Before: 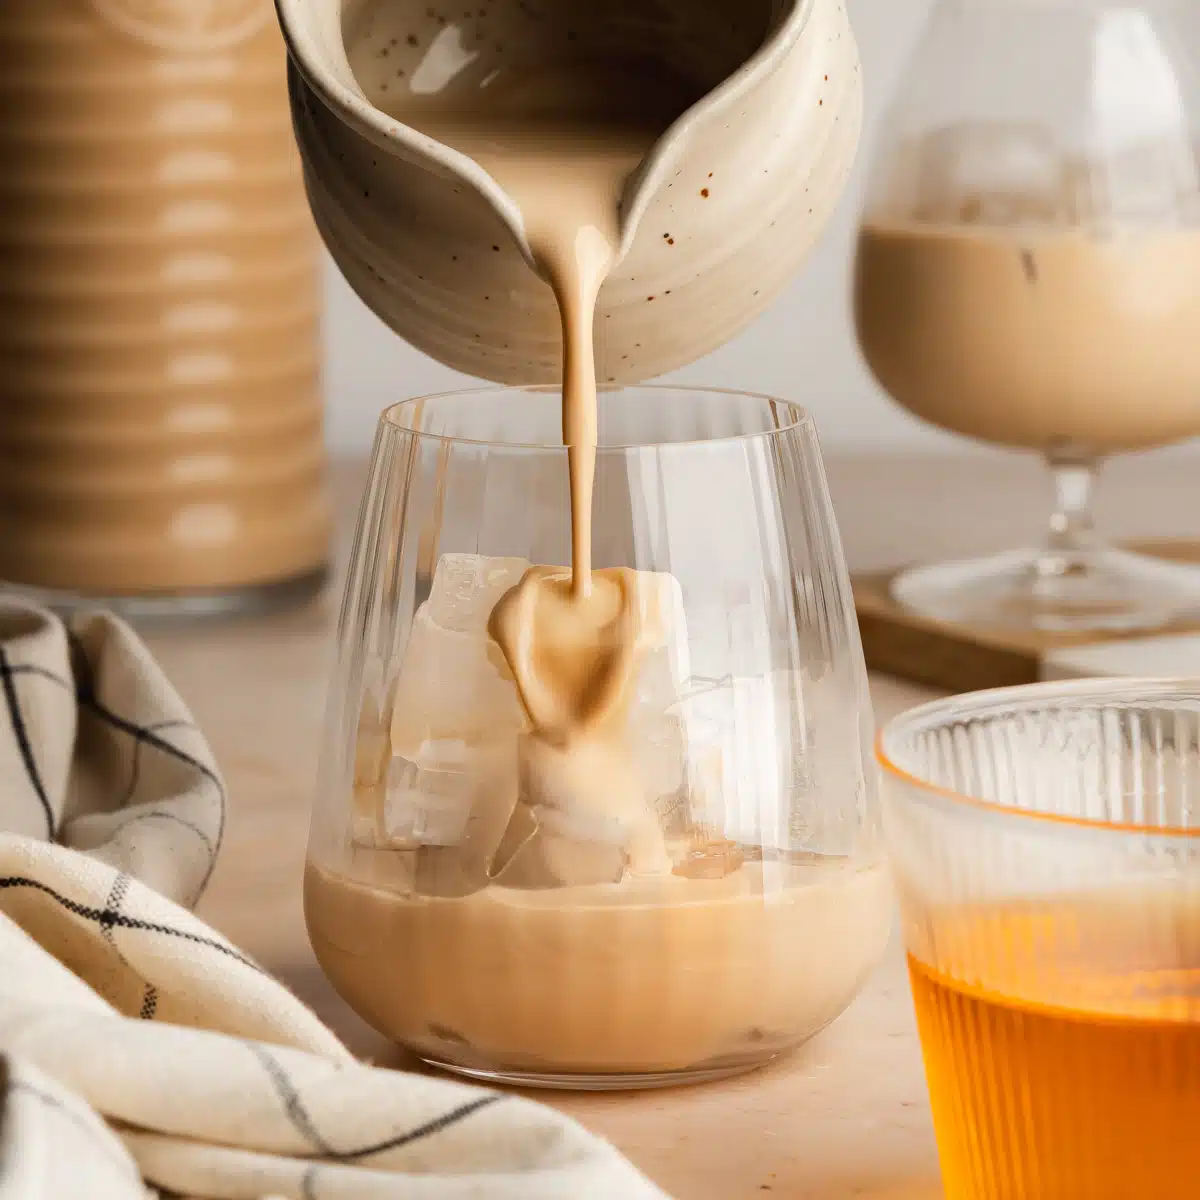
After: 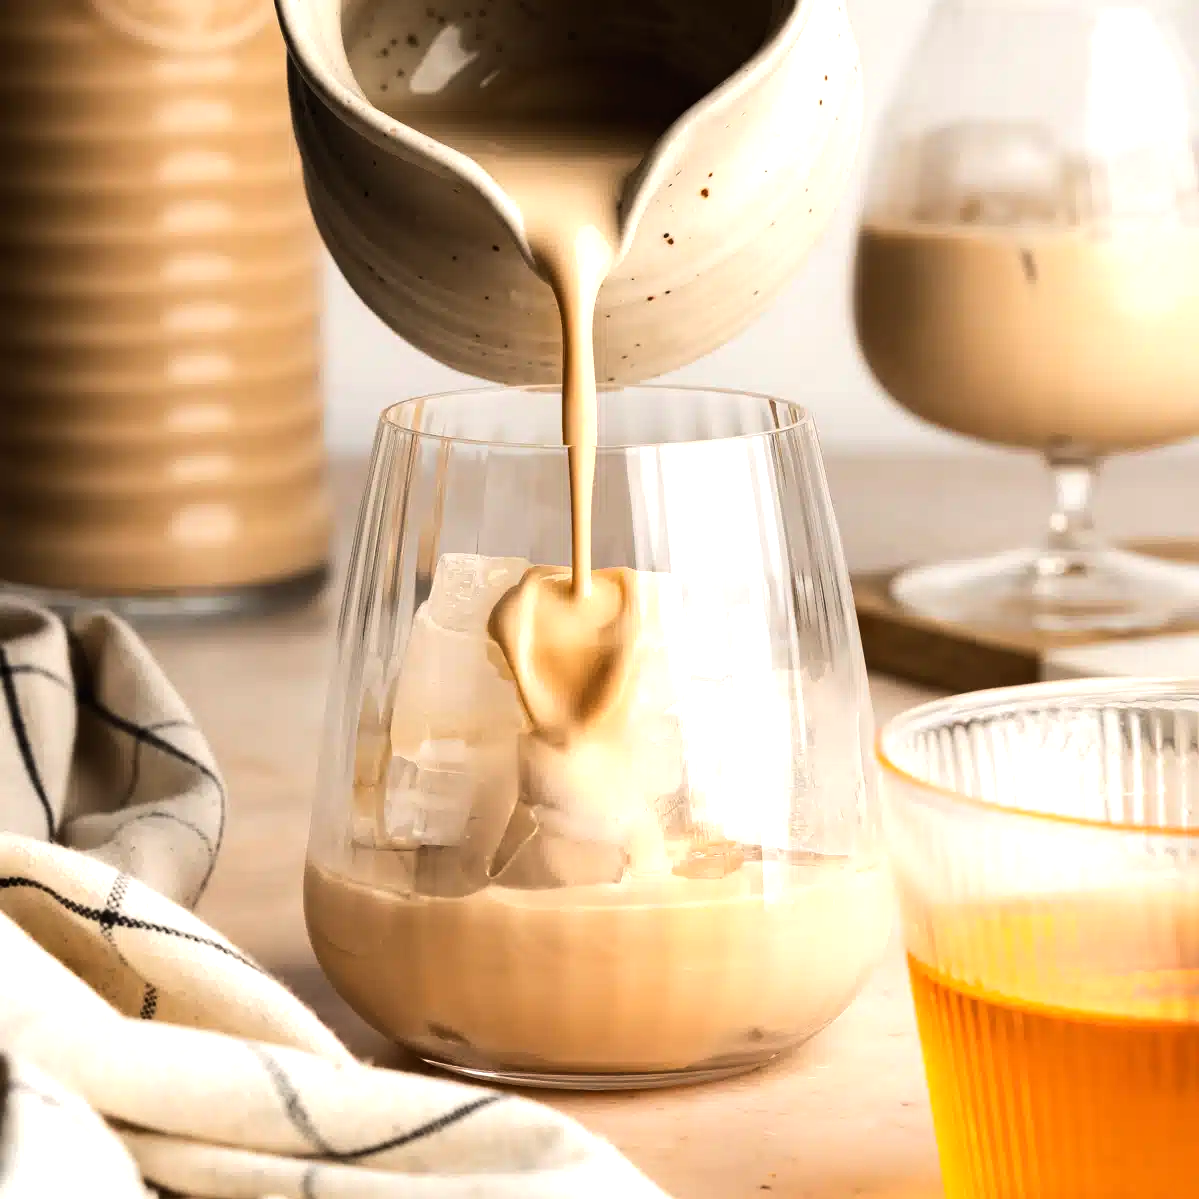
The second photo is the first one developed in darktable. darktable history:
tone equalizer: -8 EV -0.75 EV, -7 EV -0.7 EV, -6 EV -0.6 EV, -5 EV -0.4 EV, -3 EV 0.4 EV, -2 EV 0.6 EV, -1 EV 0.7 EV, +0 EV 0.75 EV, edges refinement/feathering 500, mask exposure compensation -1.57 EV, preserve details no
